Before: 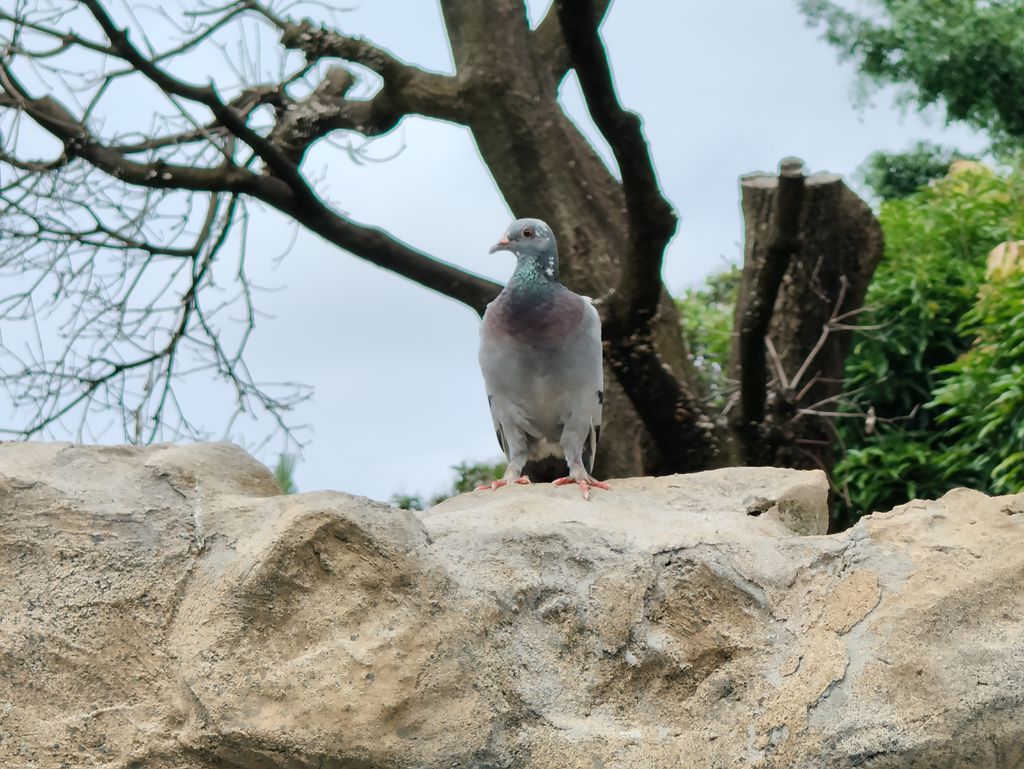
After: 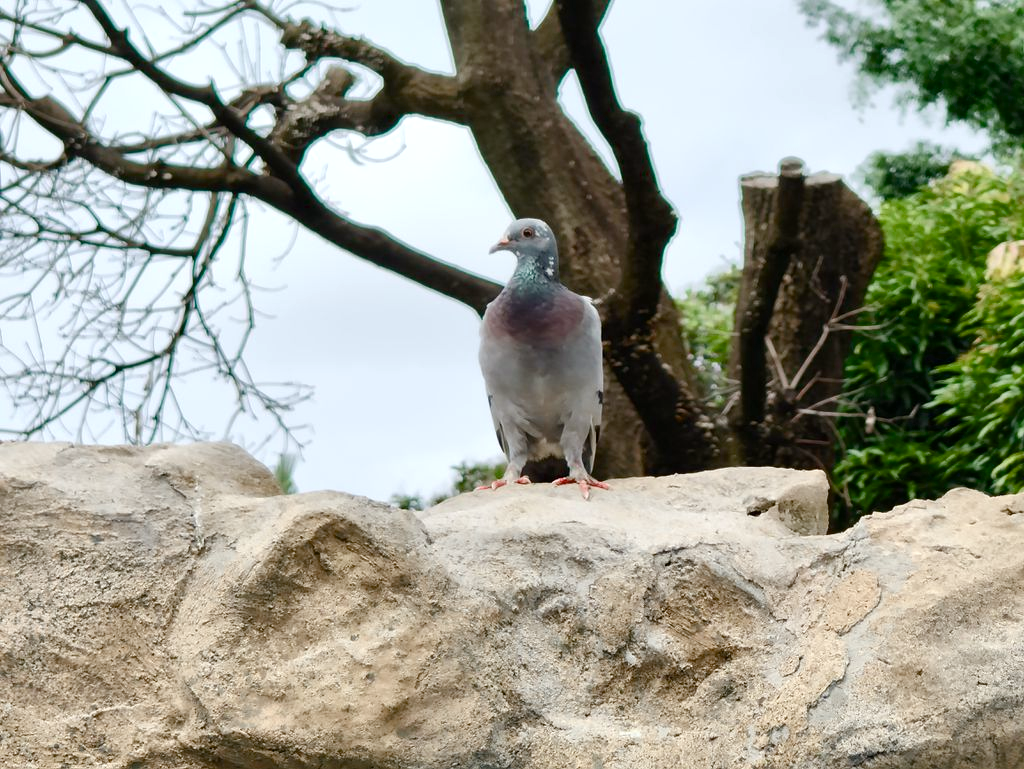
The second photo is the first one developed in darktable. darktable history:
color balance rgb: power › chroma 0.319%, power › hue 22.75°, perceptual saturation grading › global saturation 20%, perceptual saturation grading › highlights -49.222%, perceptual saturation grading › shadows 24.66%, perceptual brilliance grading › highlights 11.525%, saturation formula JzAzBz (2021)
